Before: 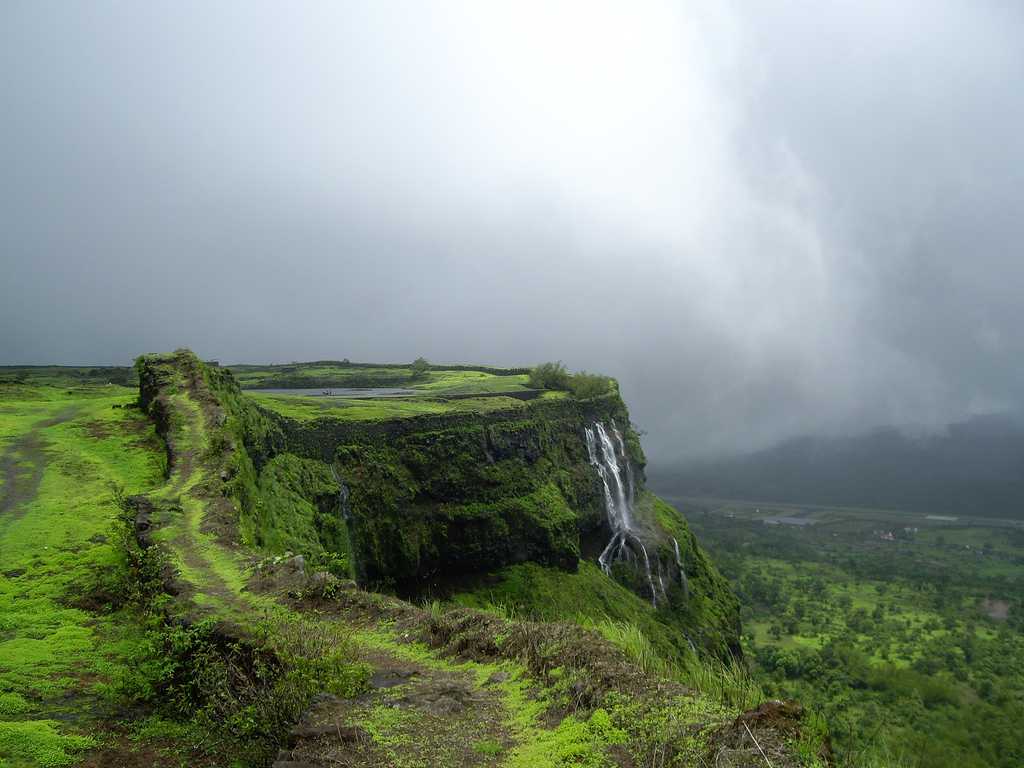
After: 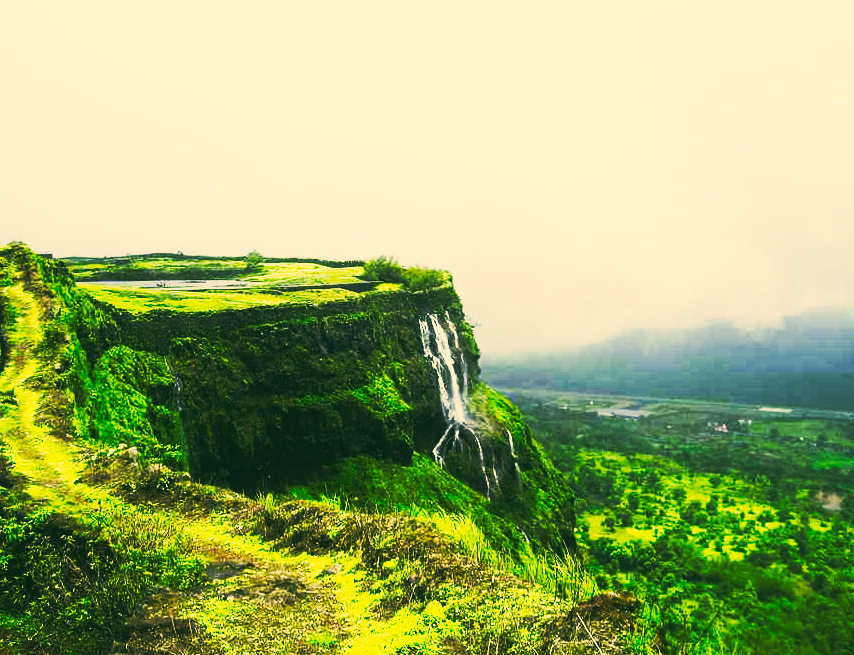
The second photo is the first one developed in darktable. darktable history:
crop: left 16.29%, top 14.121%
color correction: highlights a* 4.92, highlights b* 23.57, shadows a* -16.23, shadows b* 3.99
tone curve: curves: ch0 [(0, 0.003) (0.044, 0.032) (0.12, 0.089) (0.197, 0.168) (0.281, 0.273) (0.468, 0.548) (0.588, 0.71) (0.701, 0.815) (0.86, 0.922) (1, 0.982)]; ch1 [(0, 0) (0.247, 0.215) (0.433, 0.382) (0.466, 0.426) (0.493, 0.481) (0.501, 0.5) (0.517, 0.524) (0.557, 0.582) (0.598, 0.651) (0.671, 0.735) (0.796, 0.85) (1, 1)]; ch2 [(0, 0) (0.249, 0.216) (0.357, 0.317) (0.448, 0.432) (0.478, 0.492) (0.498, 0.499) (0.517, 0.53) (0.537, 0.57) (0.569, 0.623) (0.61, 0.663) (0.706, 0.75) (0.808, 0.809) (0.991, 0.968)], preserve colors none
base curve: curves: ch0 [(0, 0.015) (0.085, 0.116) (0.134, 0.298) (0.19, 0.545) (0.296, 0.764) (0.599, 0.982) (1, 1)], preserve colors none
